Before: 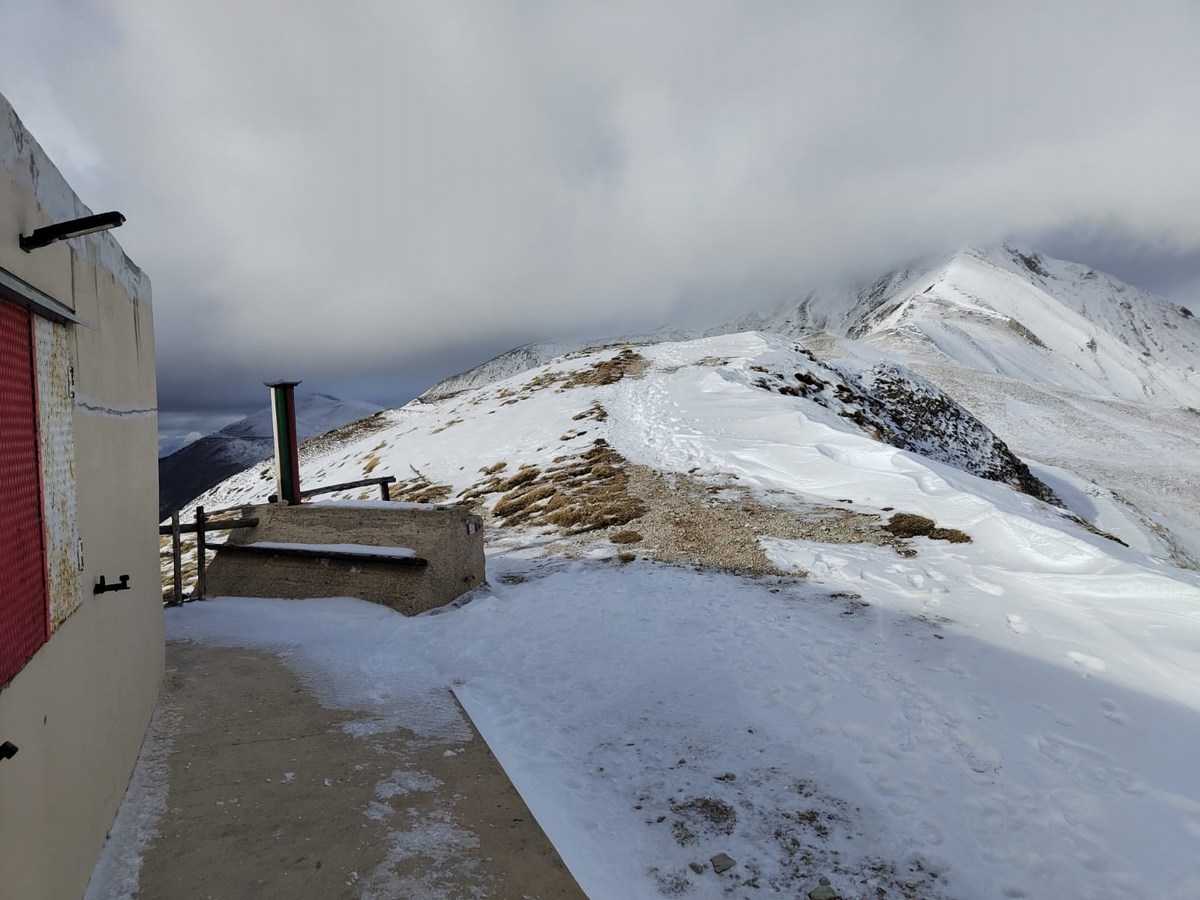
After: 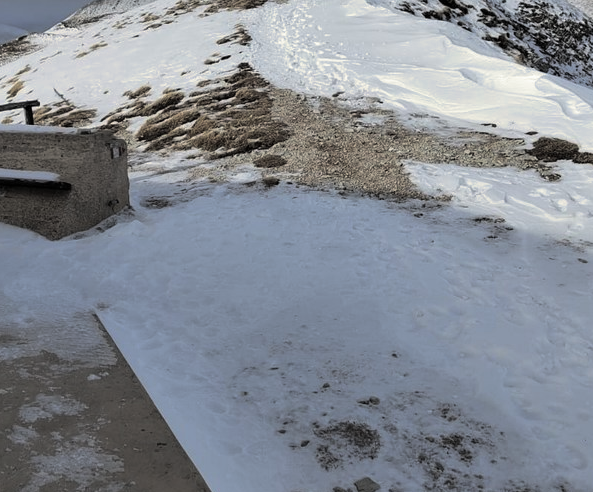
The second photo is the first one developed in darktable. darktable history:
split-toning: shadows › hue 43.2°, shadows › saturation 0, highlights › hue 50.4°, highlights › saturation 1
crop: left 29.672%, top 41.786%, right 20.851%, bottom 3.487%
